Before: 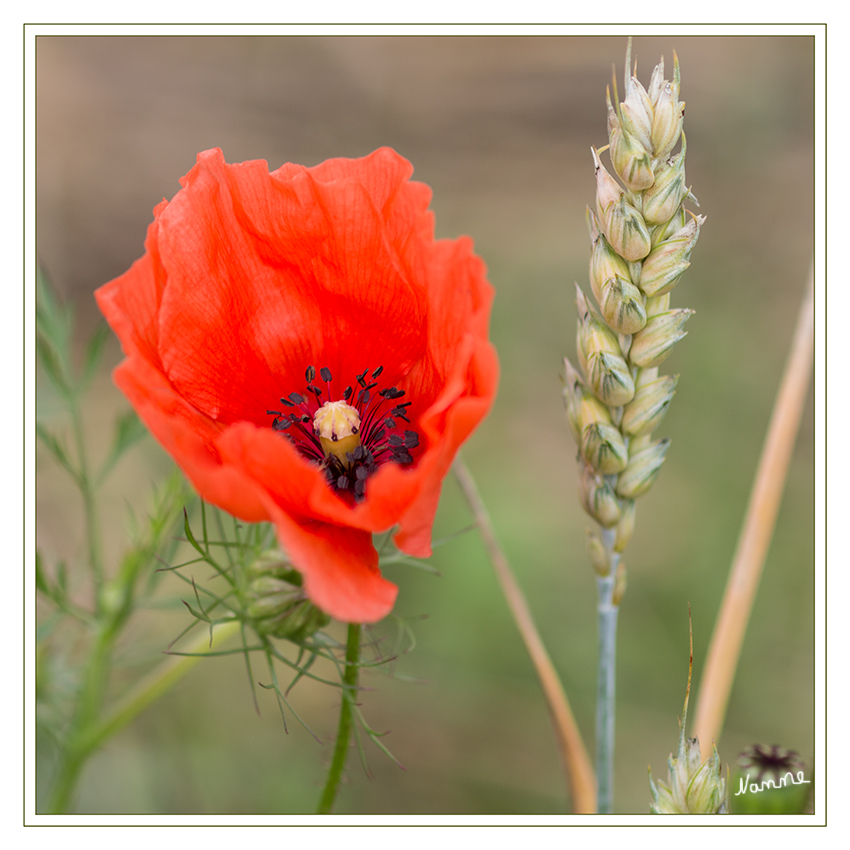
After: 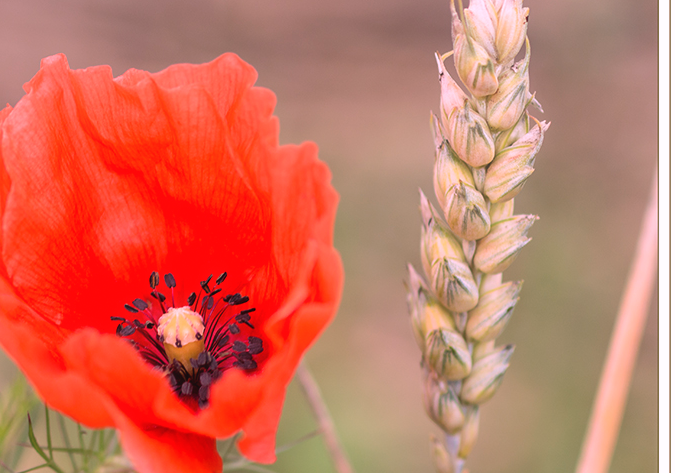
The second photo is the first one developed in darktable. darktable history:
tone equalizer: -7 EV 0.13 EV, smoothing diameter 25%, edges refinement/feathering 10, preserve details guided filter
white balance: red 1.188, blue 1.11
crop: left 18.38%, top 11.092%, right 2.134%, bottom 33.217%
haze removal: strength -0.09, adaptive false
